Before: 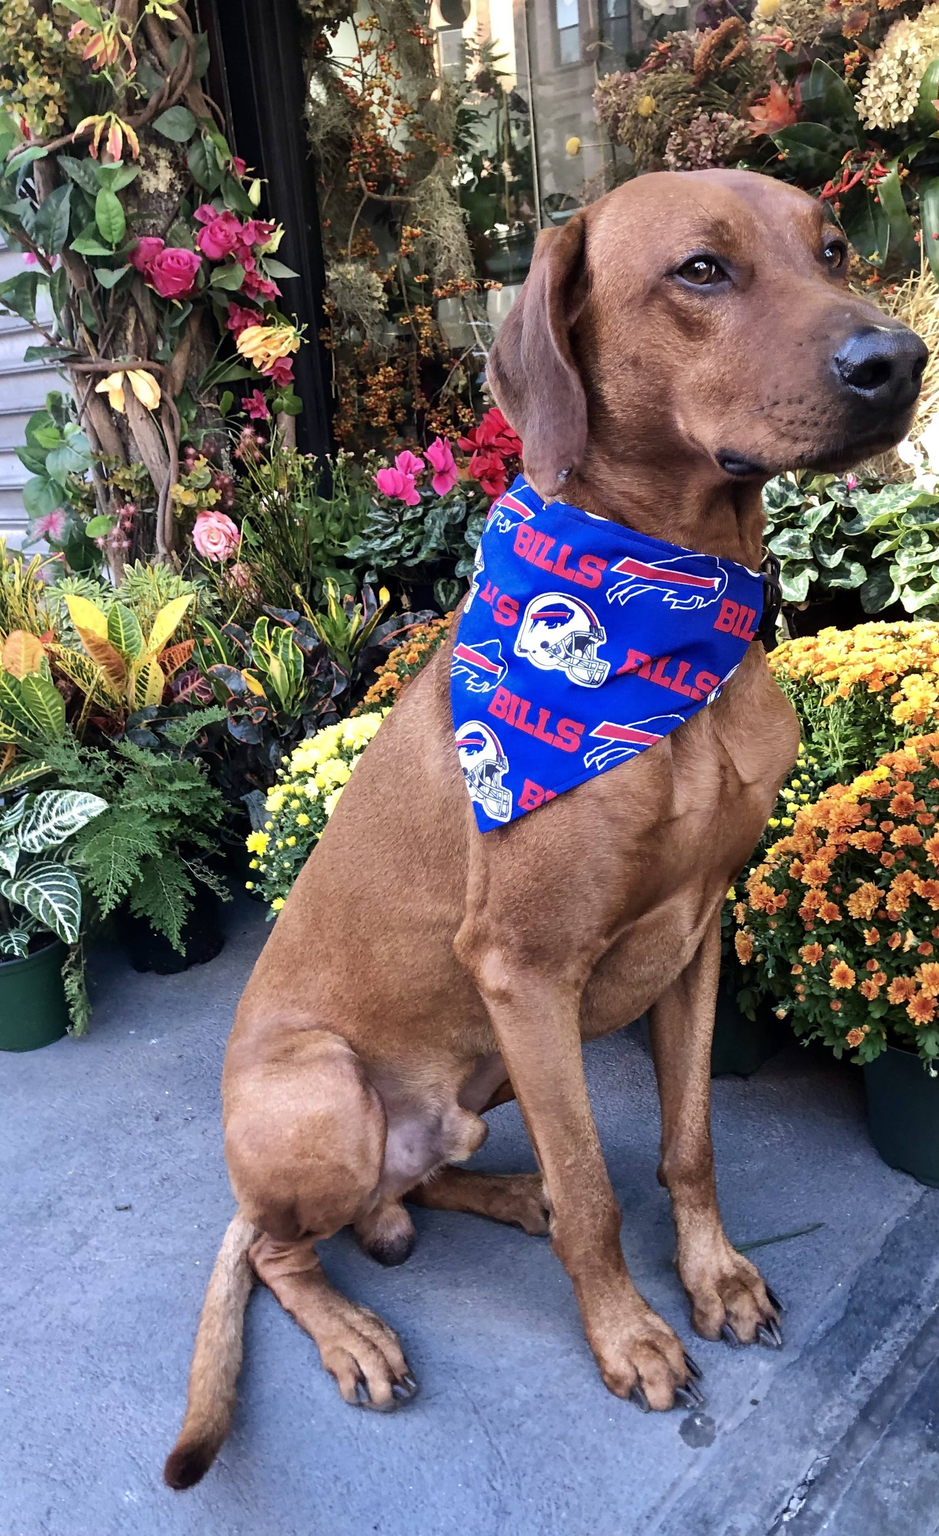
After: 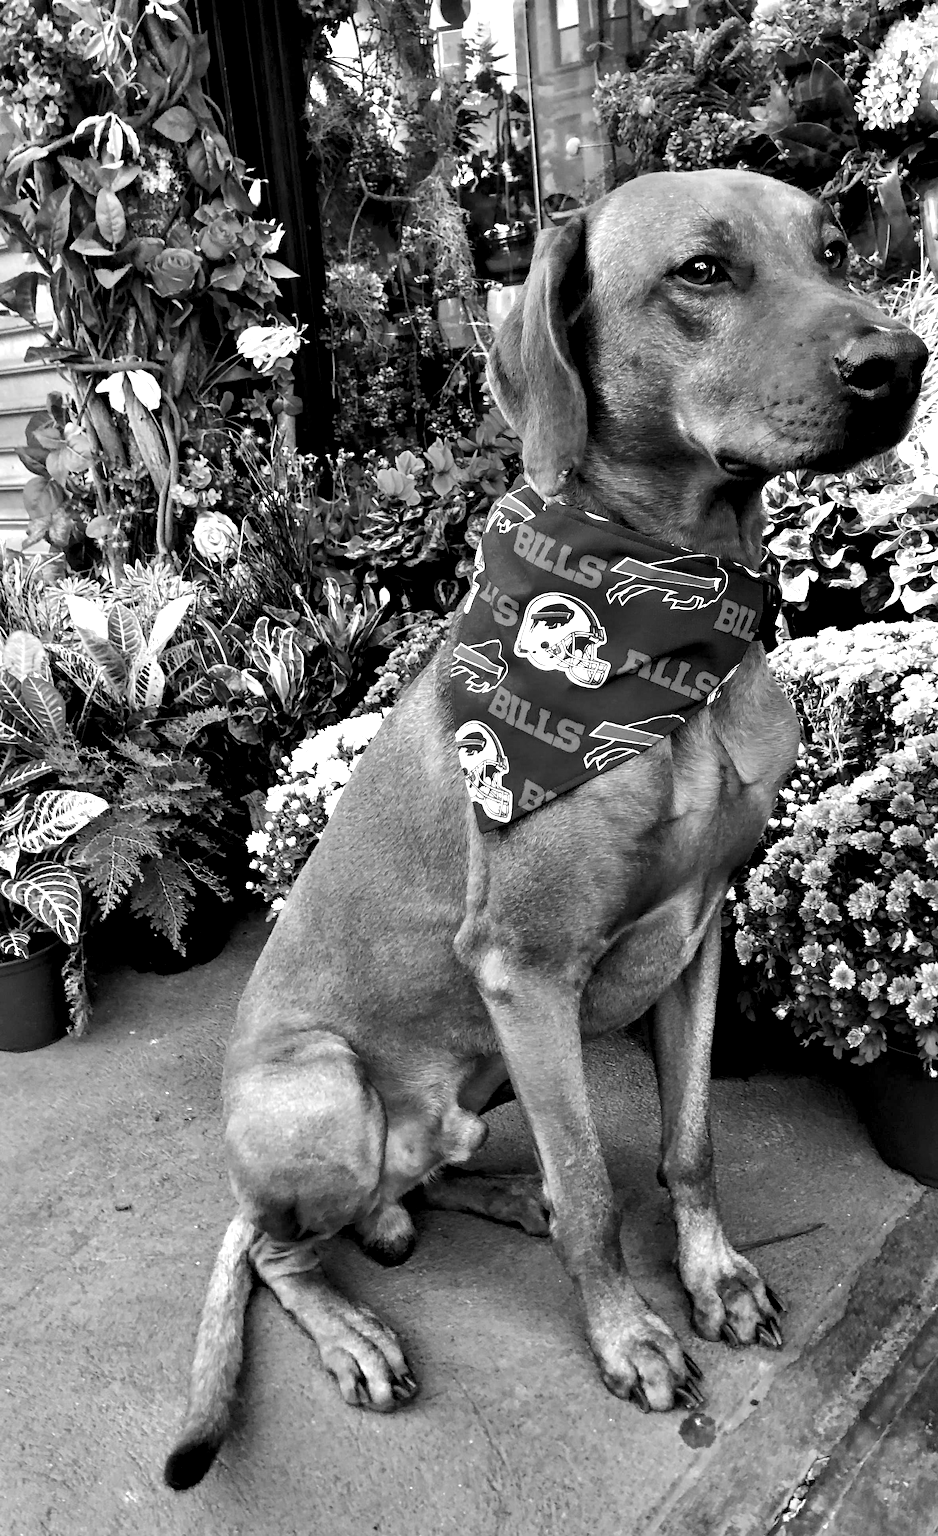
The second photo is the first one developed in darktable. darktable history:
monochrome: on, module defaults
contrast equalizer: octaves 7, y [[0.6 ×6], [0.55 ×6], [0 ×6], [0 ×6], [0 ×6]]
